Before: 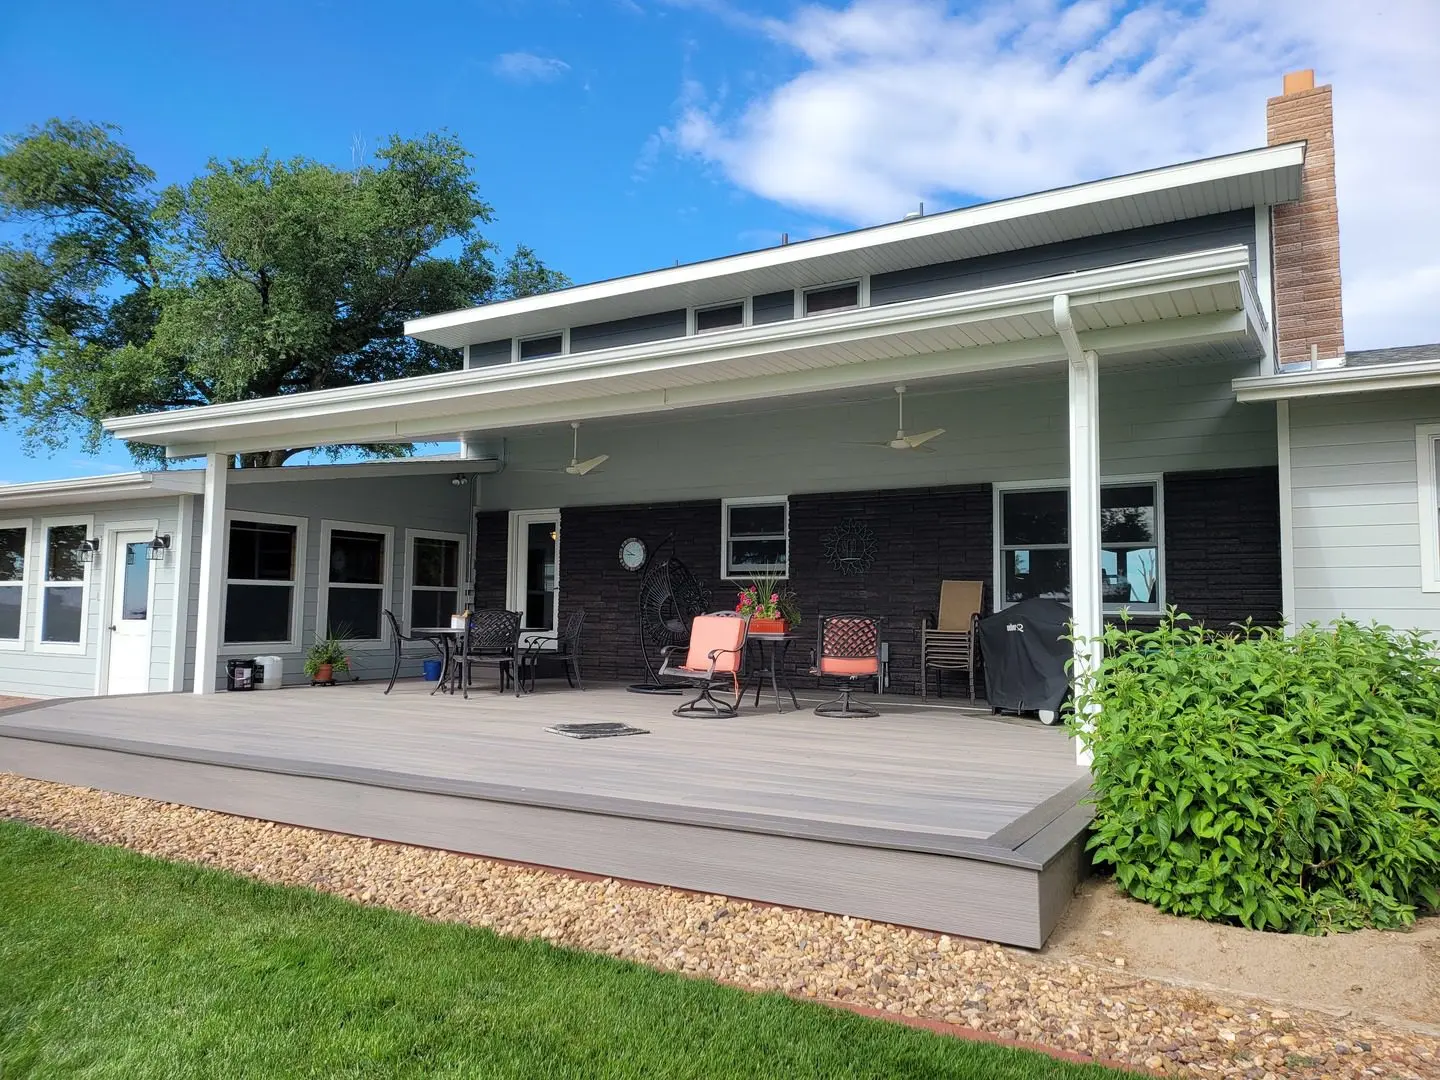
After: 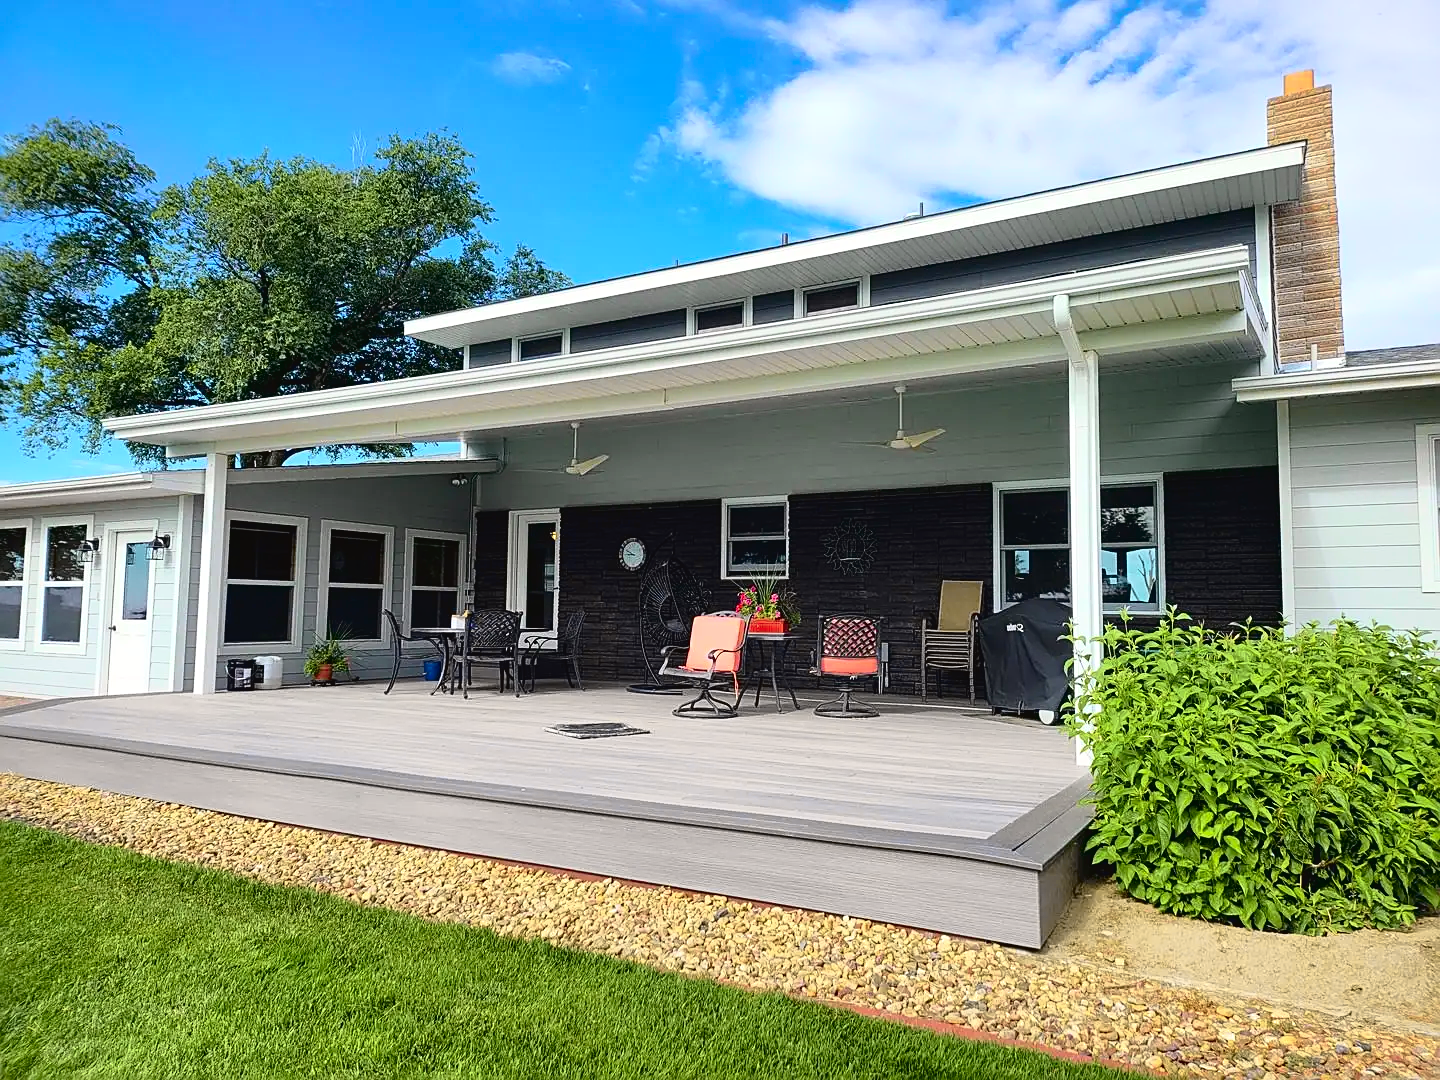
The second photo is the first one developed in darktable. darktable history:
shadows and highlights: shadows 30
tone curve: curves: ch0 [(0, 0.024) (0.049, 0.038) (0.176, 0.162) (0.311, 0.337) (0.416, 0.471) (0.565, 0.658) (0.817, 0.911) (1, 1)]; ch1 [(0, 0) (0.339, 0.358) (0.445, 0.439) (0.476, 0.47) (0.504, 0.504) (0.53, 0.511) (0.557, 0.558) (0.627, 0.664) (0.728, 0.786) (1, 1)]; ch2 [(0, 0) (0.327, 0.324) (0.417, 0.44) (0.46, 0.453) (0.502, 0.504) (0.526, 0.52) (0.549, 0.561) (0.619, 0.657) (0.76, 0.765) (1, 1)], color space Lab, independent channels, preserve colors none
sharpen: on, module defaults
contrast brightness saturation: contrast 0.15, brightness -0.01, saturation 0.1
